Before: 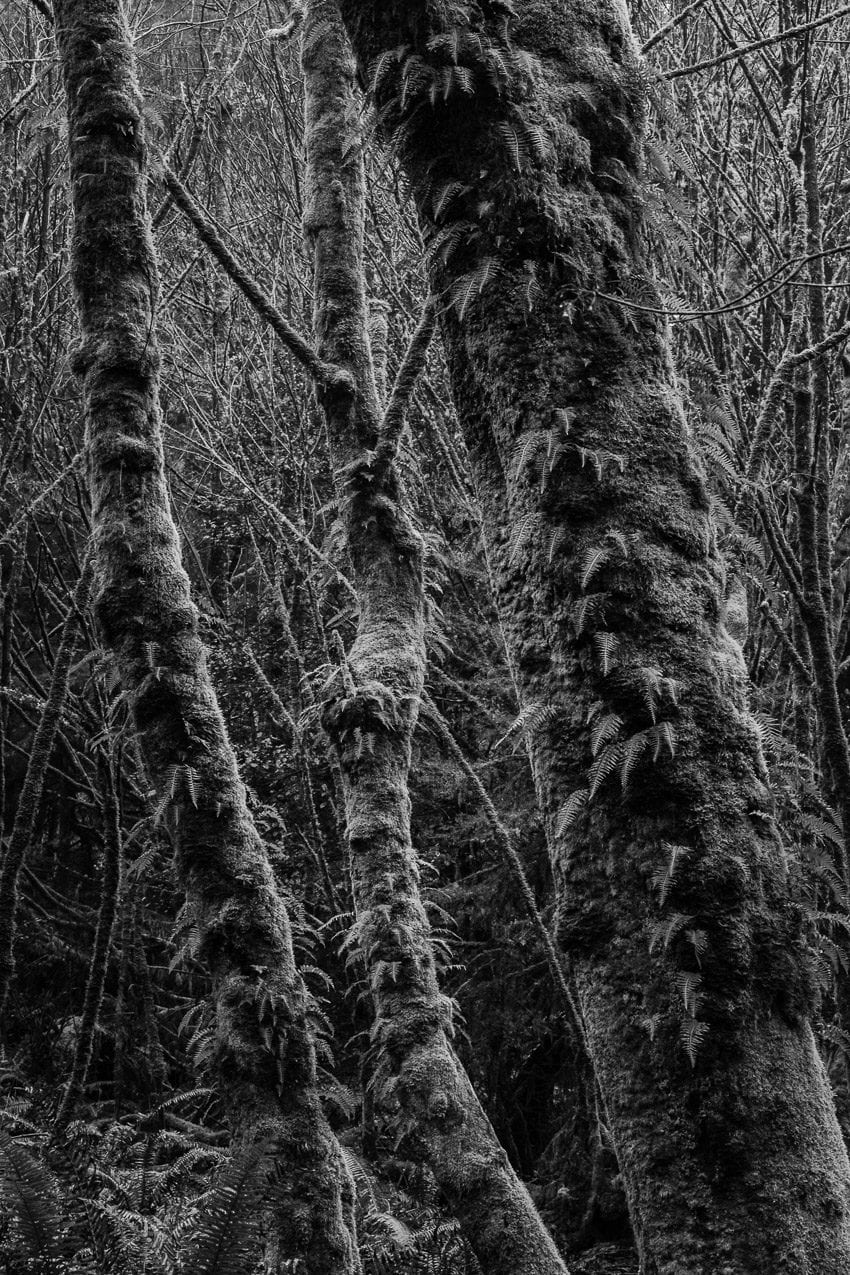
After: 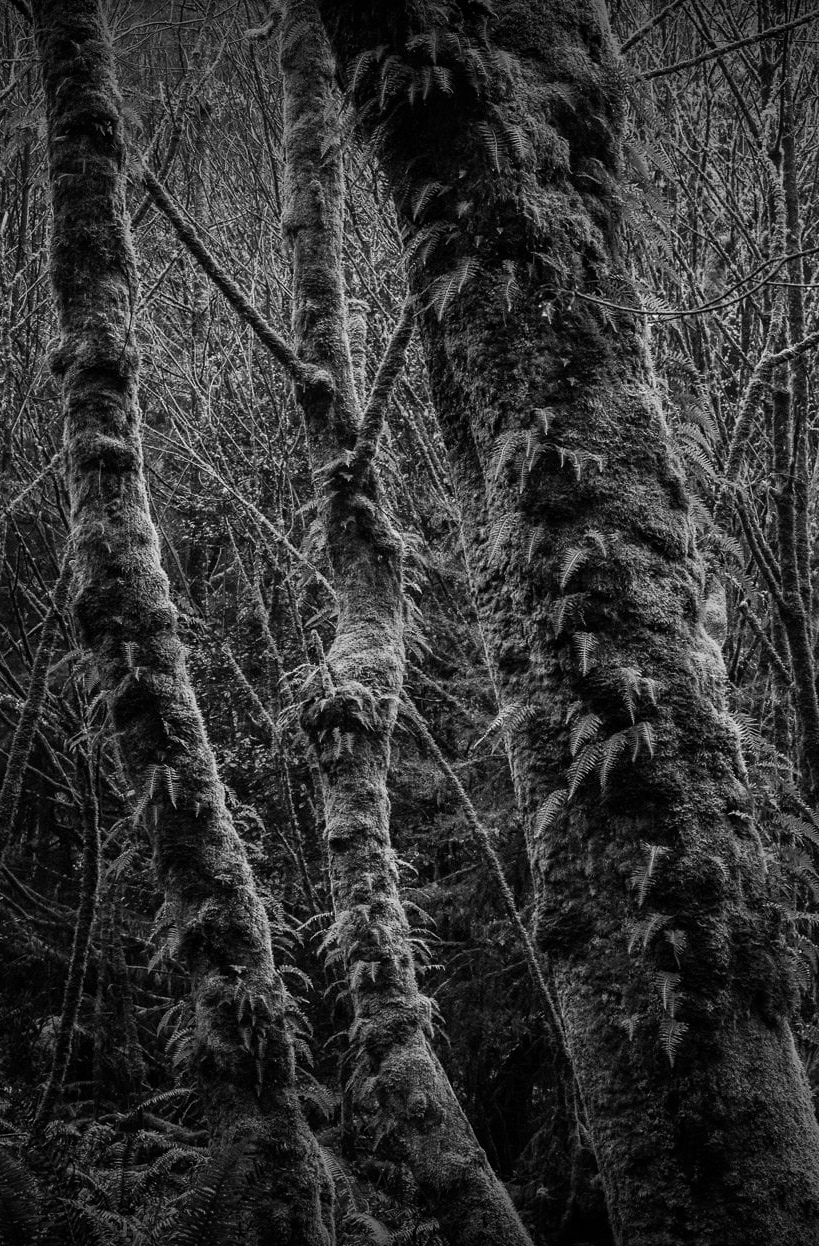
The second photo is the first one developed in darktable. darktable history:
crop and rotate: left 2.536%, right 1.107%, bottom 2.246%
vignetting: fall-off start 98.29%, fall-off radius 100%, brightness -1, saturation 0.5, width/height ratio 1.428
